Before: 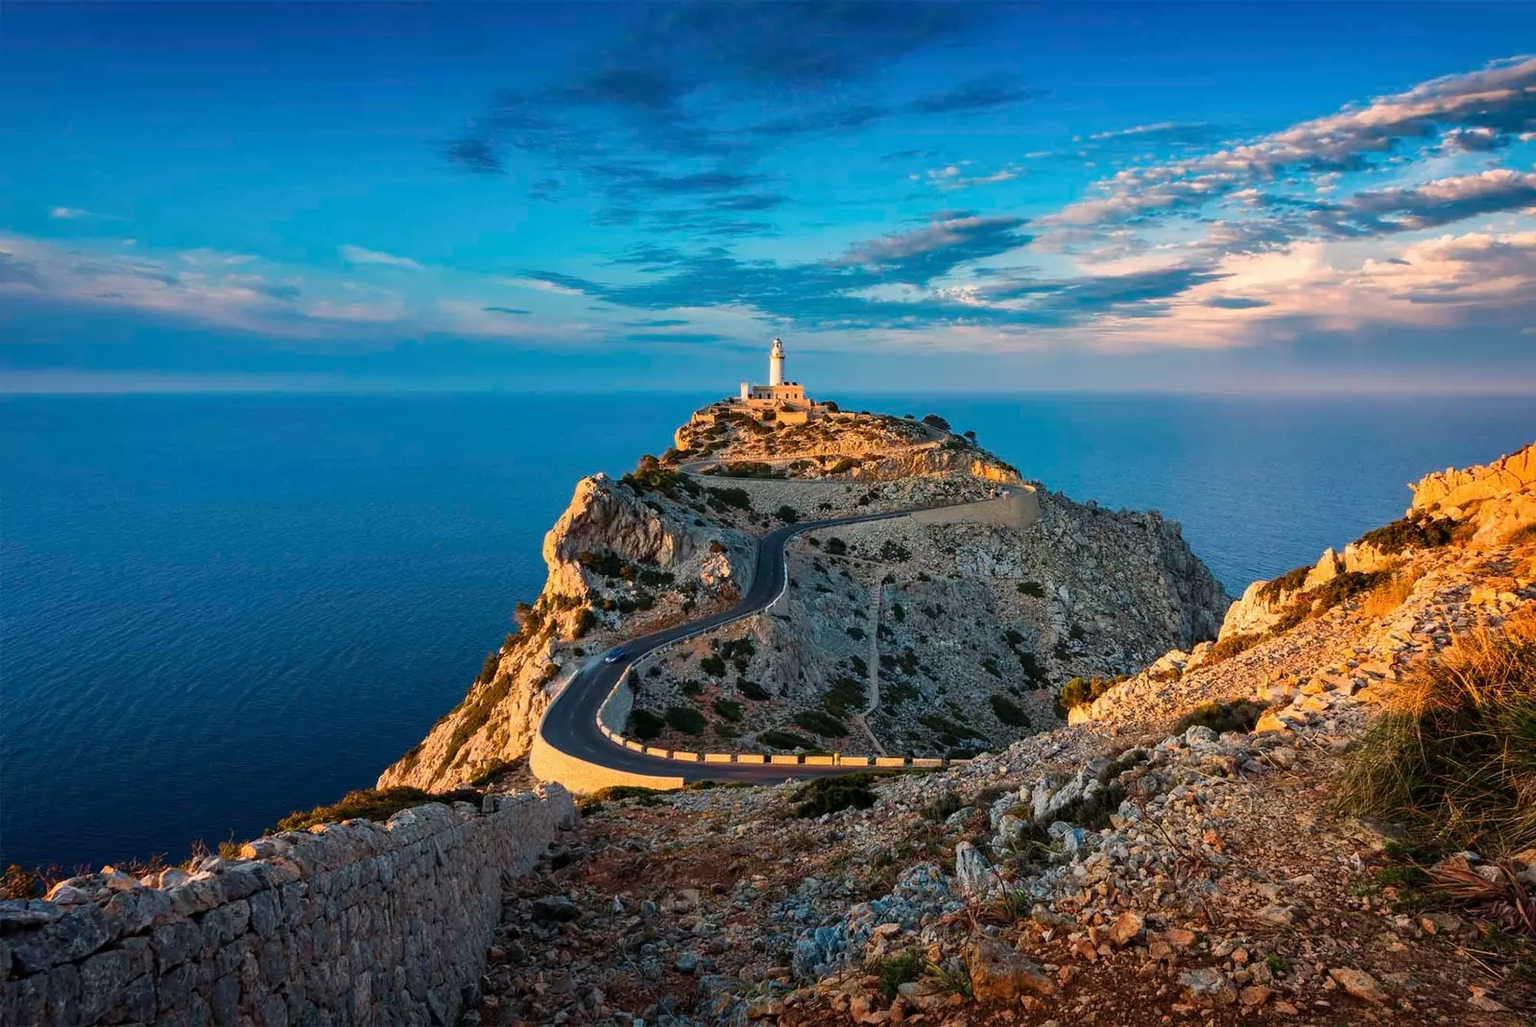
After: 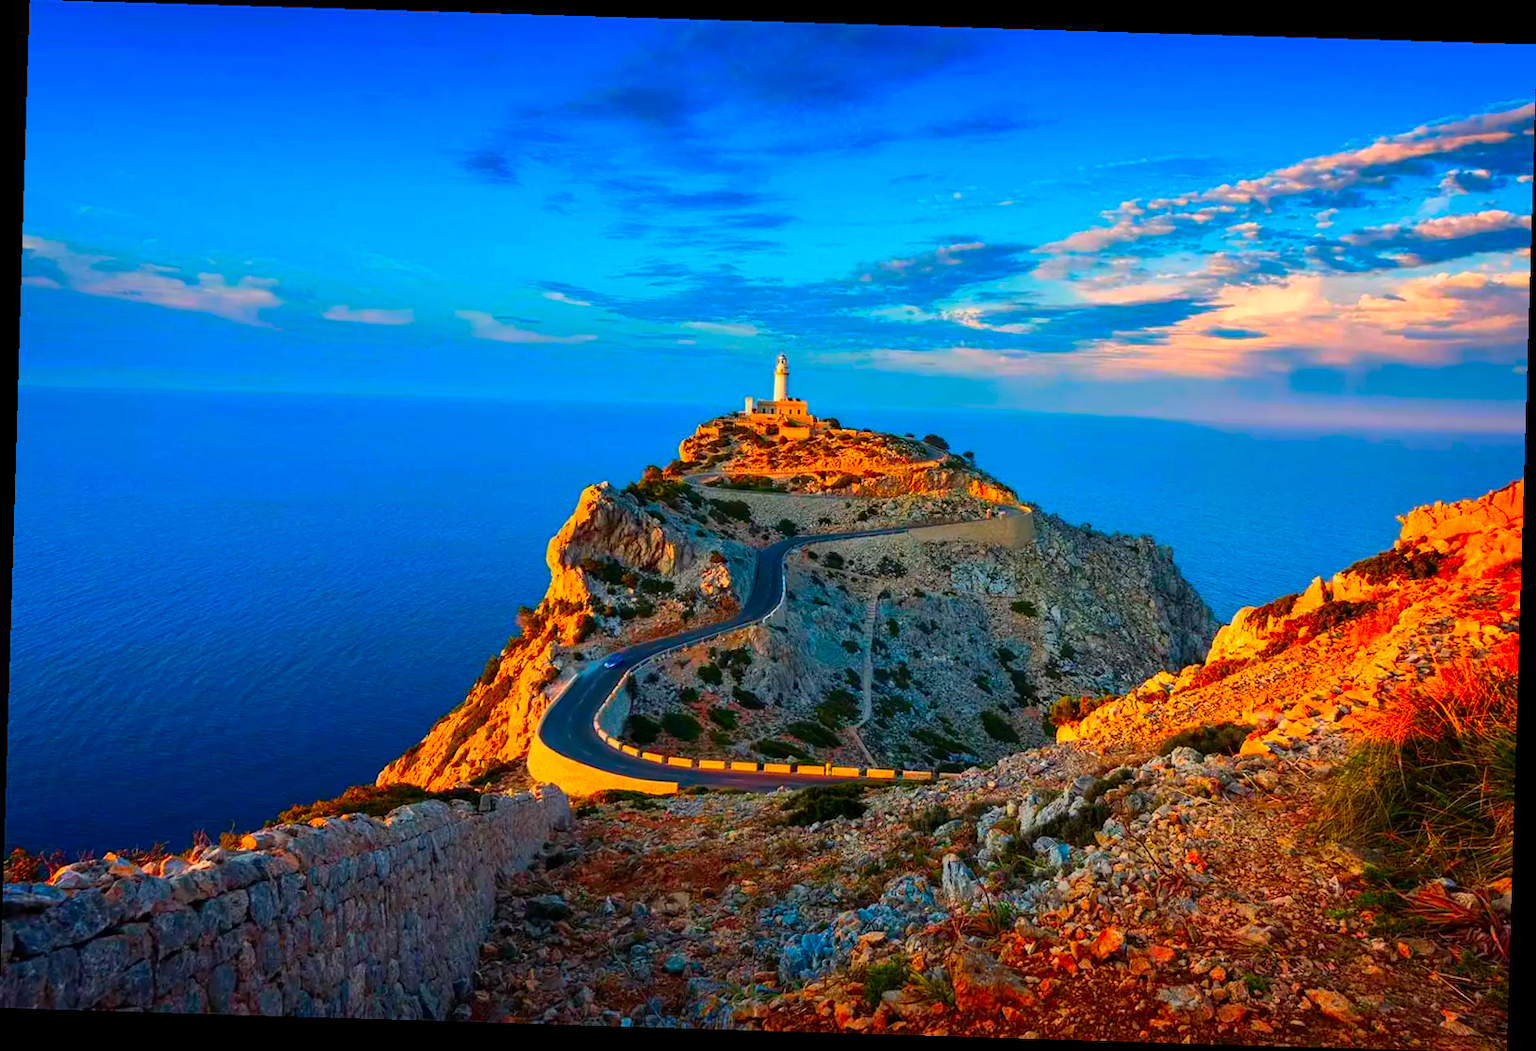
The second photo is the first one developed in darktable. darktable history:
rotate and perspective: rotation 1.72°, automatic cropping off
color correction: saturation 2.15
